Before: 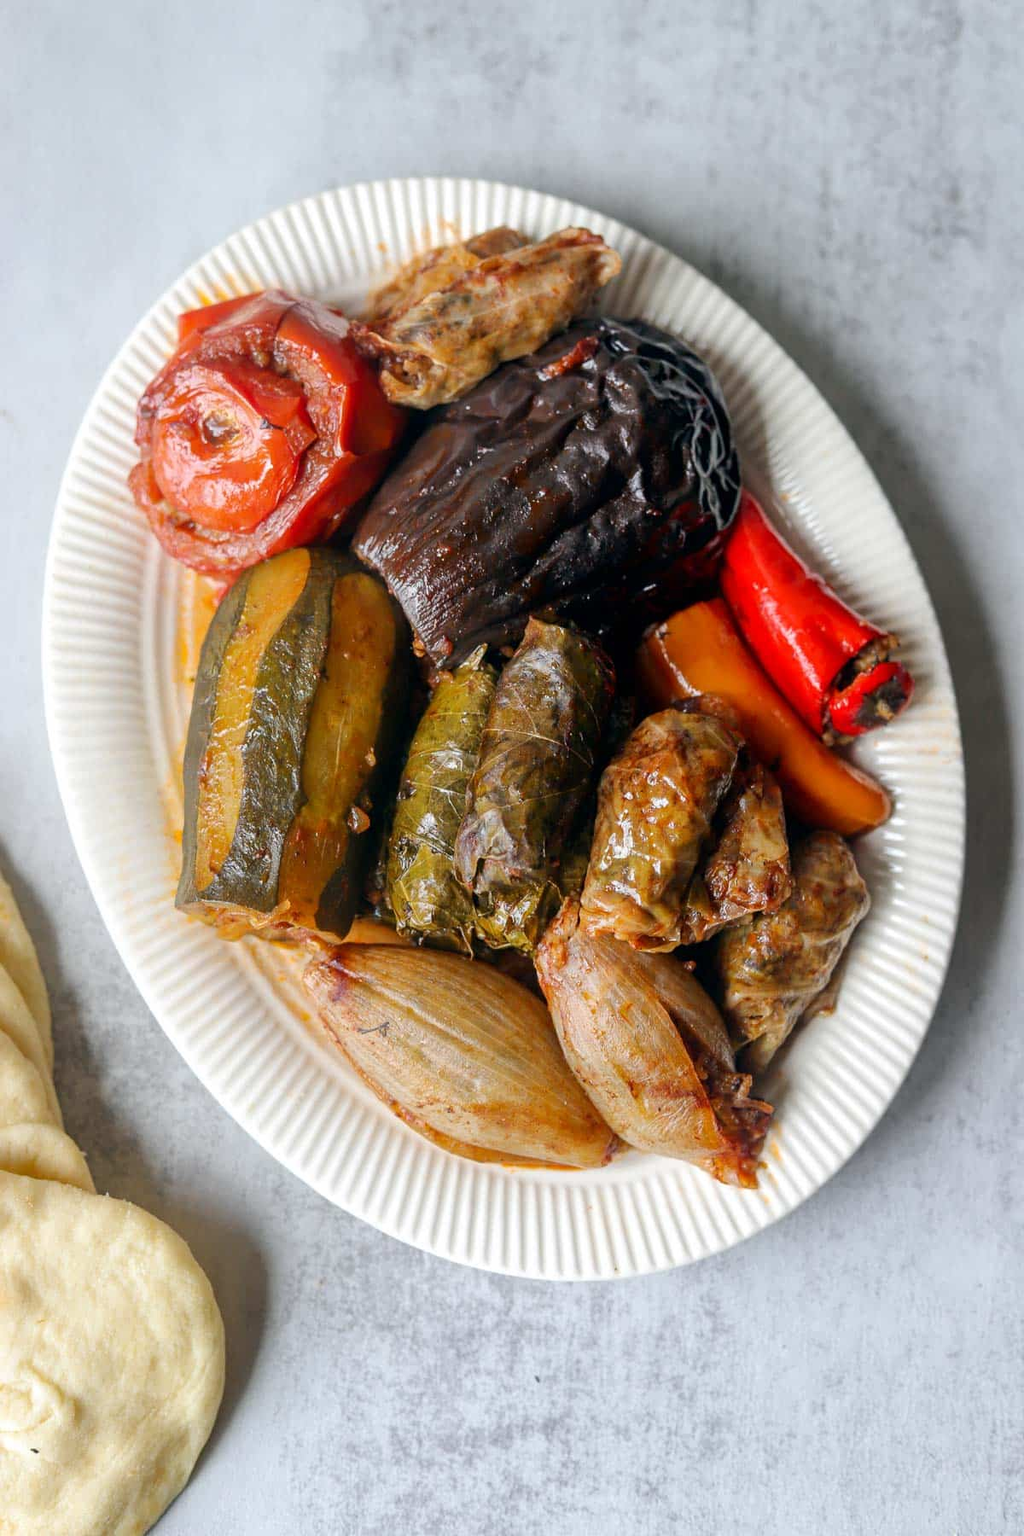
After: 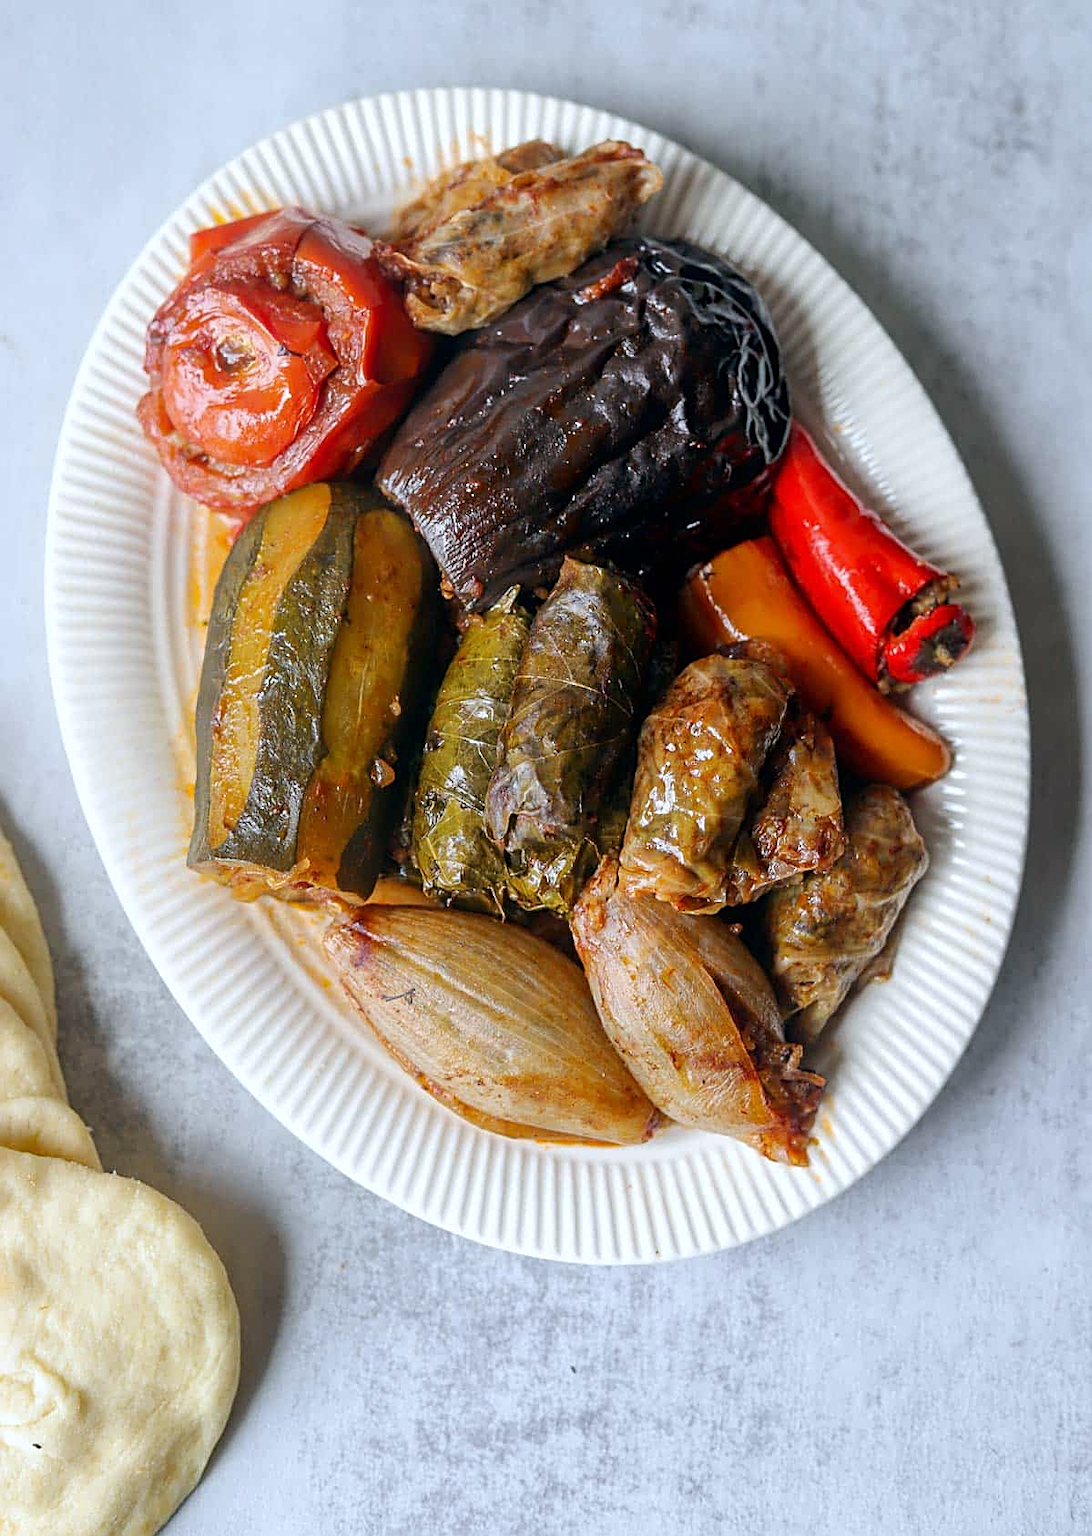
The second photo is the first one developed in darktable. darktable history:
crop and rotate: top 6.25%
white balance: red 0.967, blue 1.049
tone equalizer: on, module defaults
sharpen: on, module defaults
